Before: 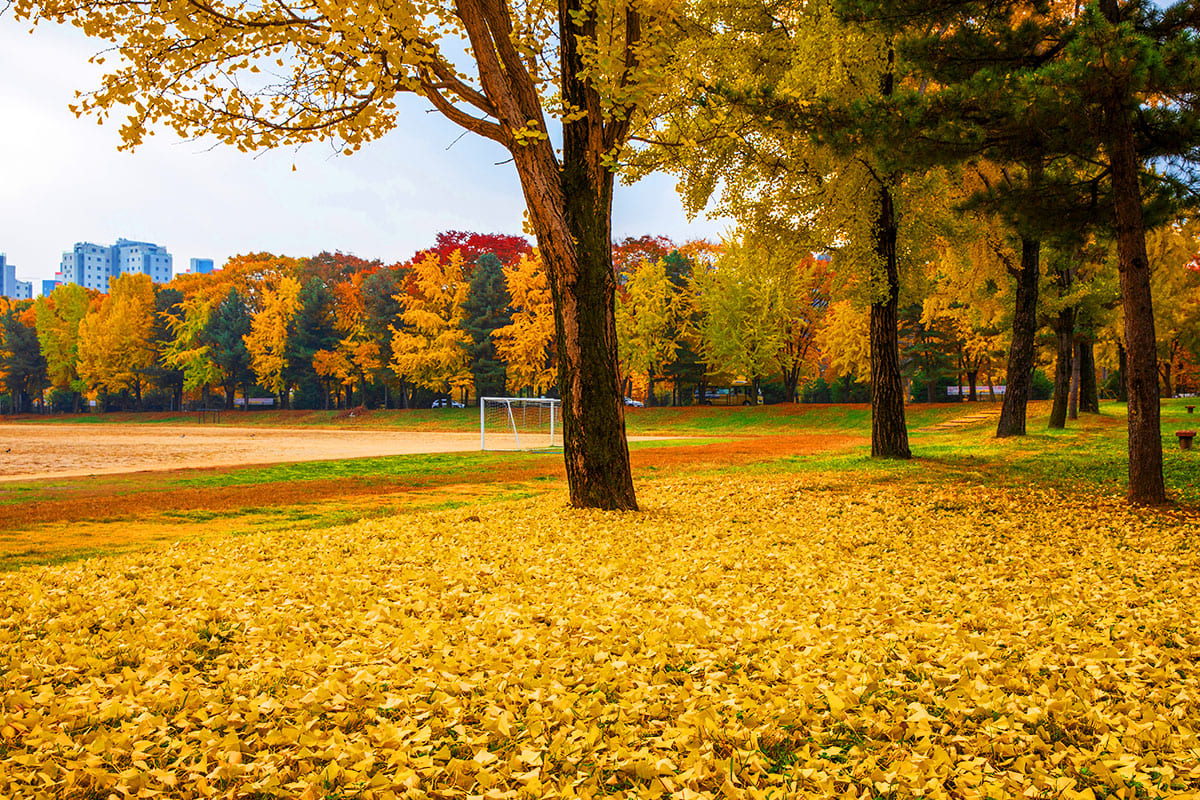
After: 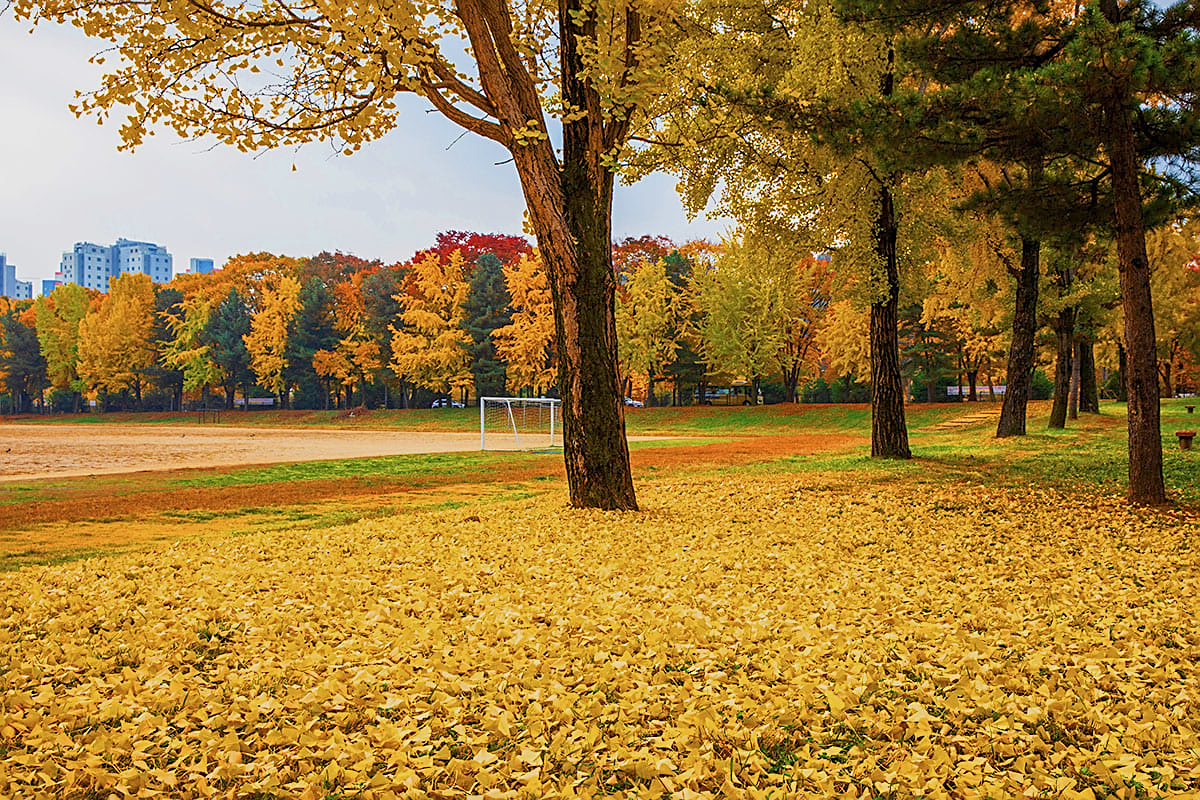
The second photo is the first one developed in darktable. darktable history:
sharpen: on, module defaults
color balance: contrast -15%
